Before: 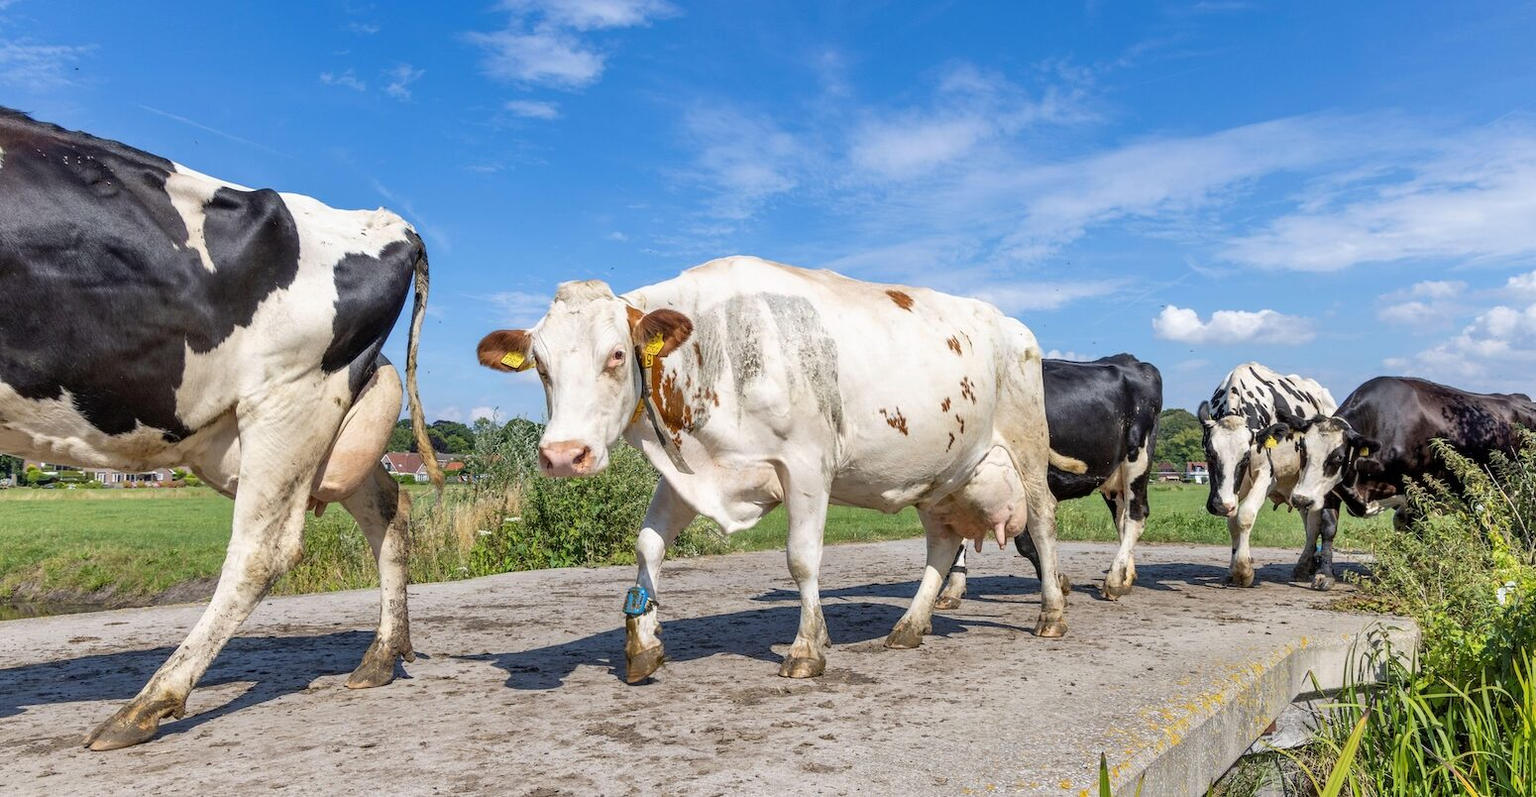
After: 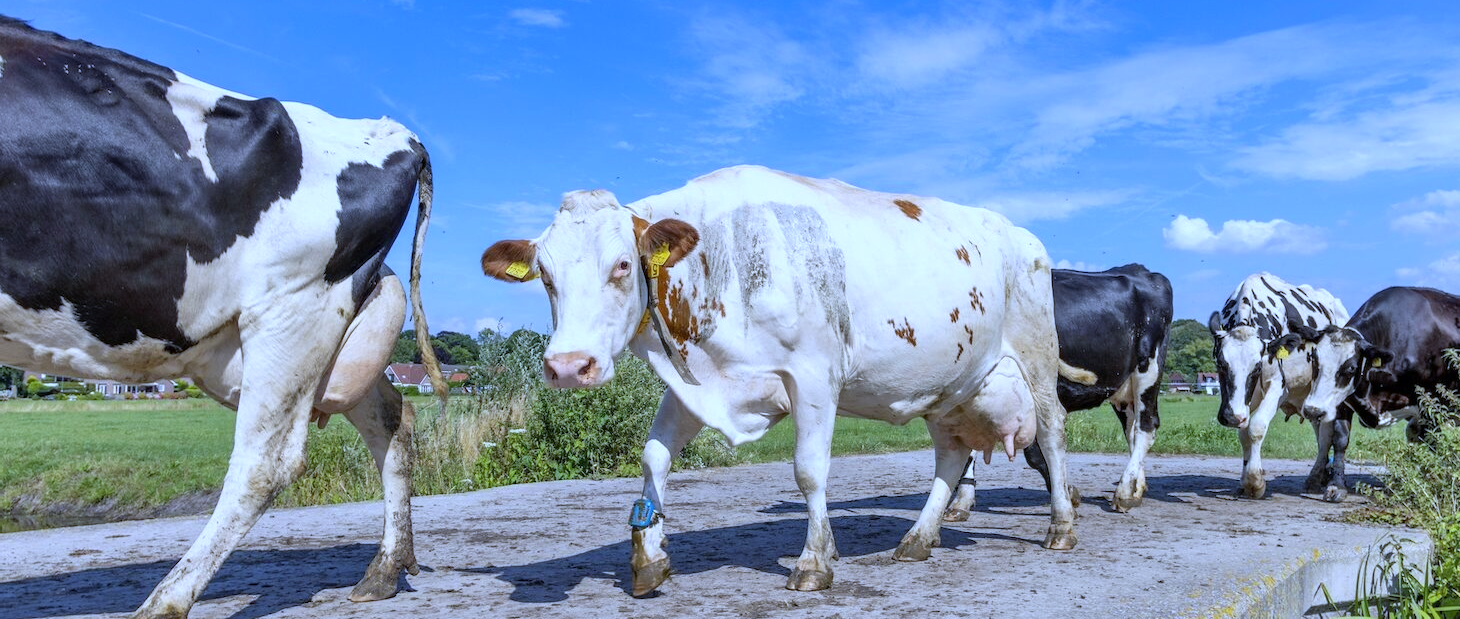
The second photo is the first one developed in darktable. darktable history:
crop and rotate: angle 0.03°, top 11.643%, right 5.651%, bottom 11.189%
white balance: red 0.871, blue 1.249
